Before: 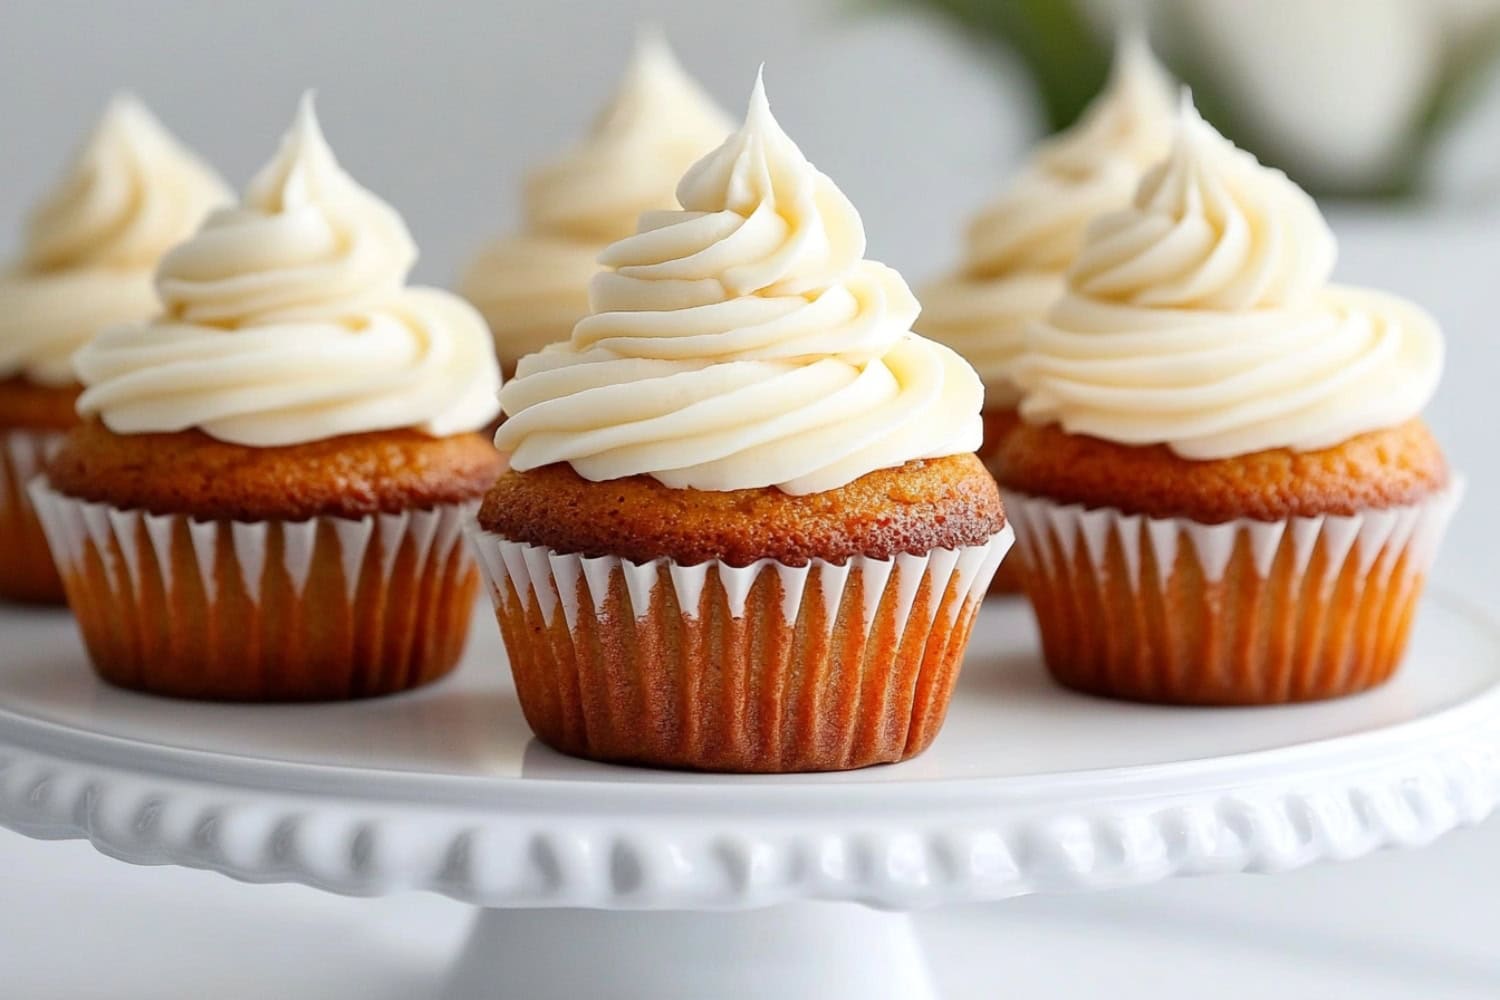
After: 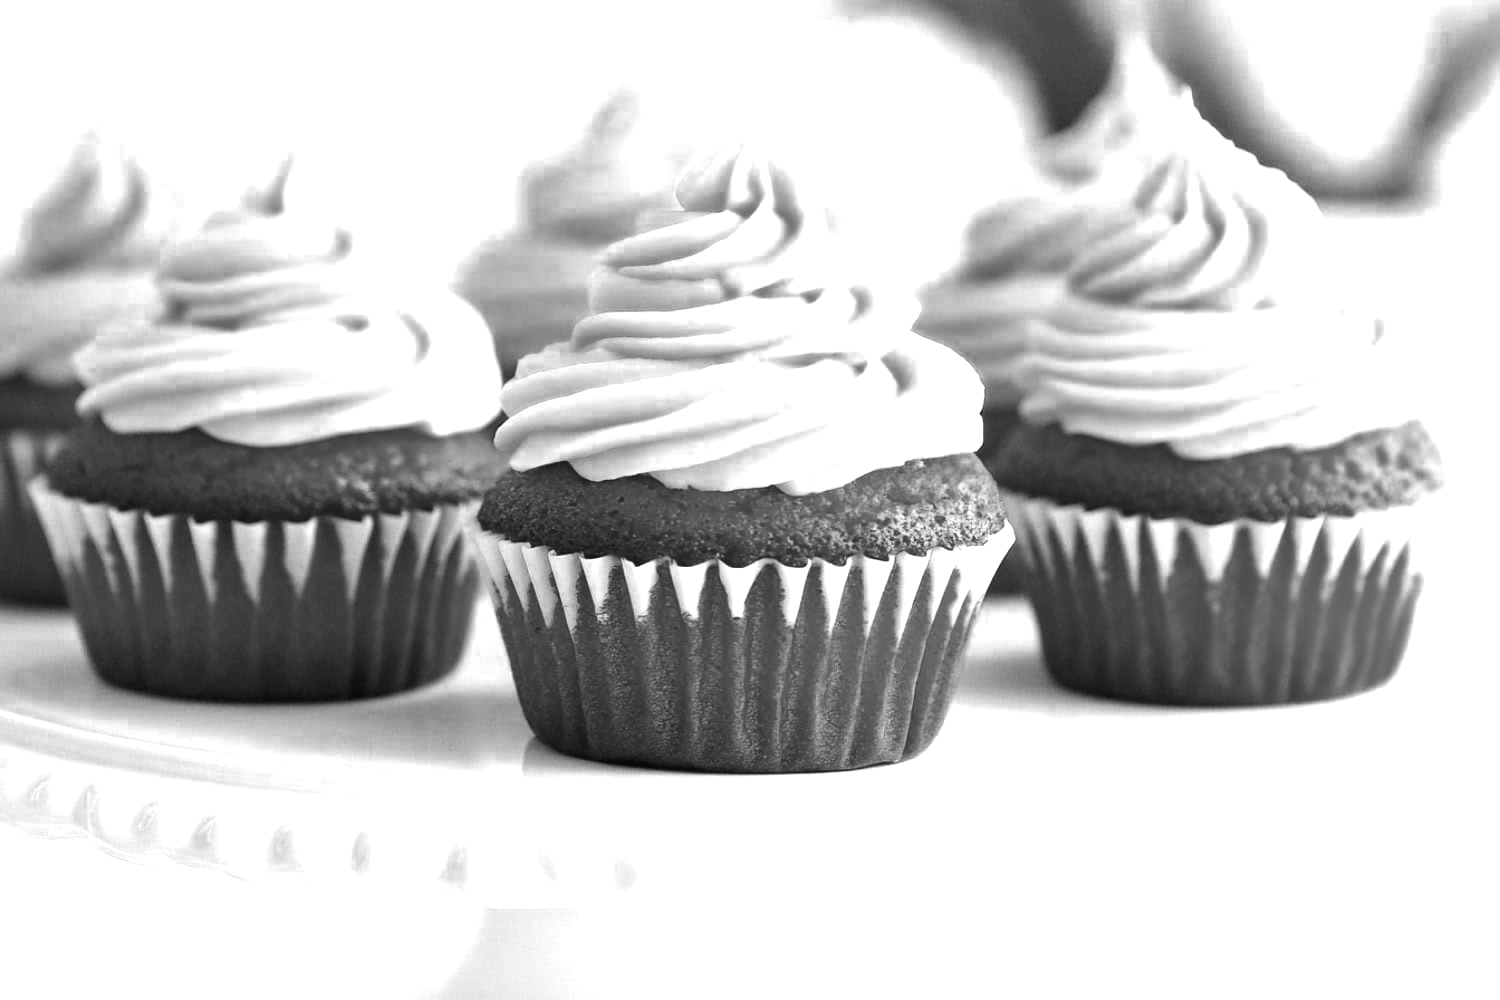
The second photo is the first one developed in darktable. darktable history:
contrast brightness saturation: contrast 0.101, saturation -0.353
color zones: curves: ch0 [(0.287, 0.048) (0.493, 0.484) (0.737, 0.816)]; ch1 [(0, 0) (0.143, 0) (0.286, 0) (0.429, 0) (0.571, 0) (0.714, 0) (0.857, 0)]
exposure: black level correction 0, exposure 1.466 EV, compensate highlight preservation false
